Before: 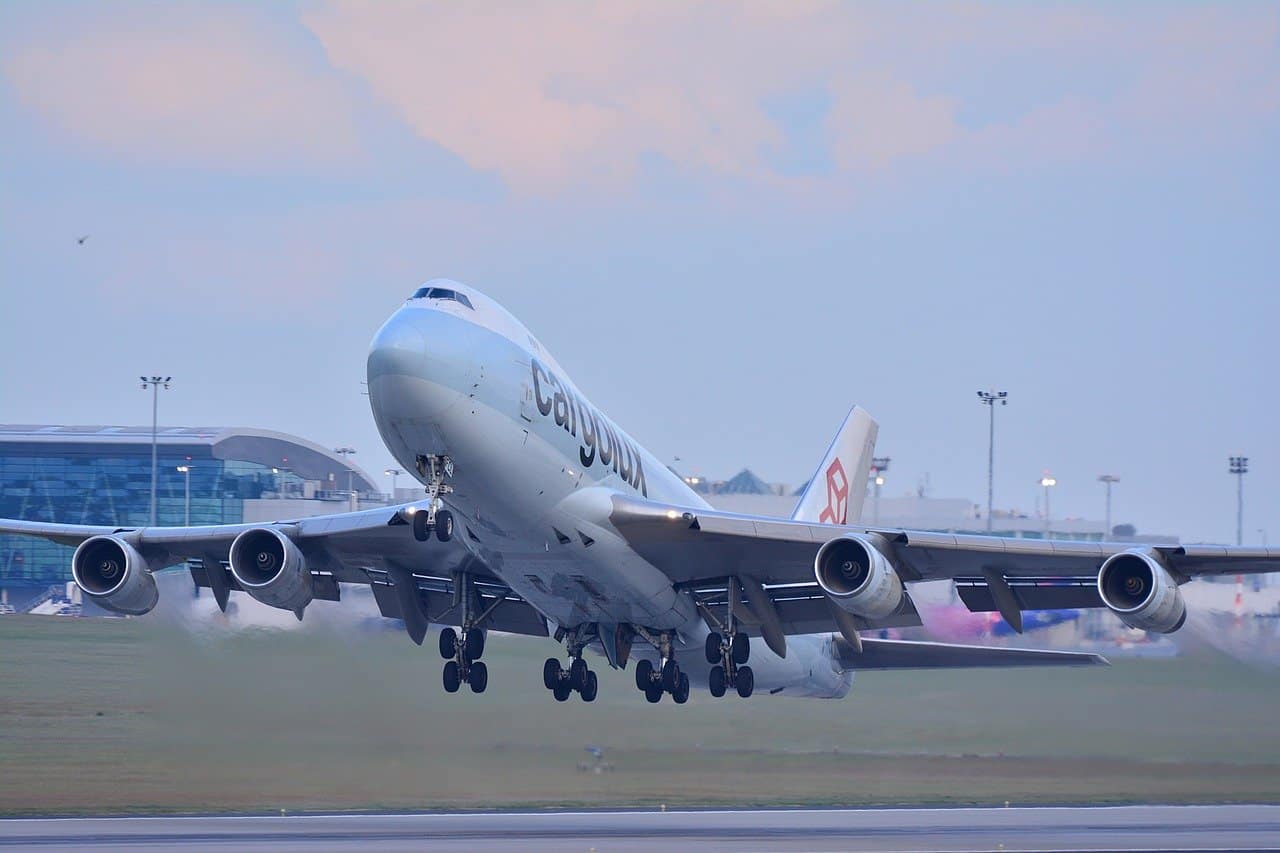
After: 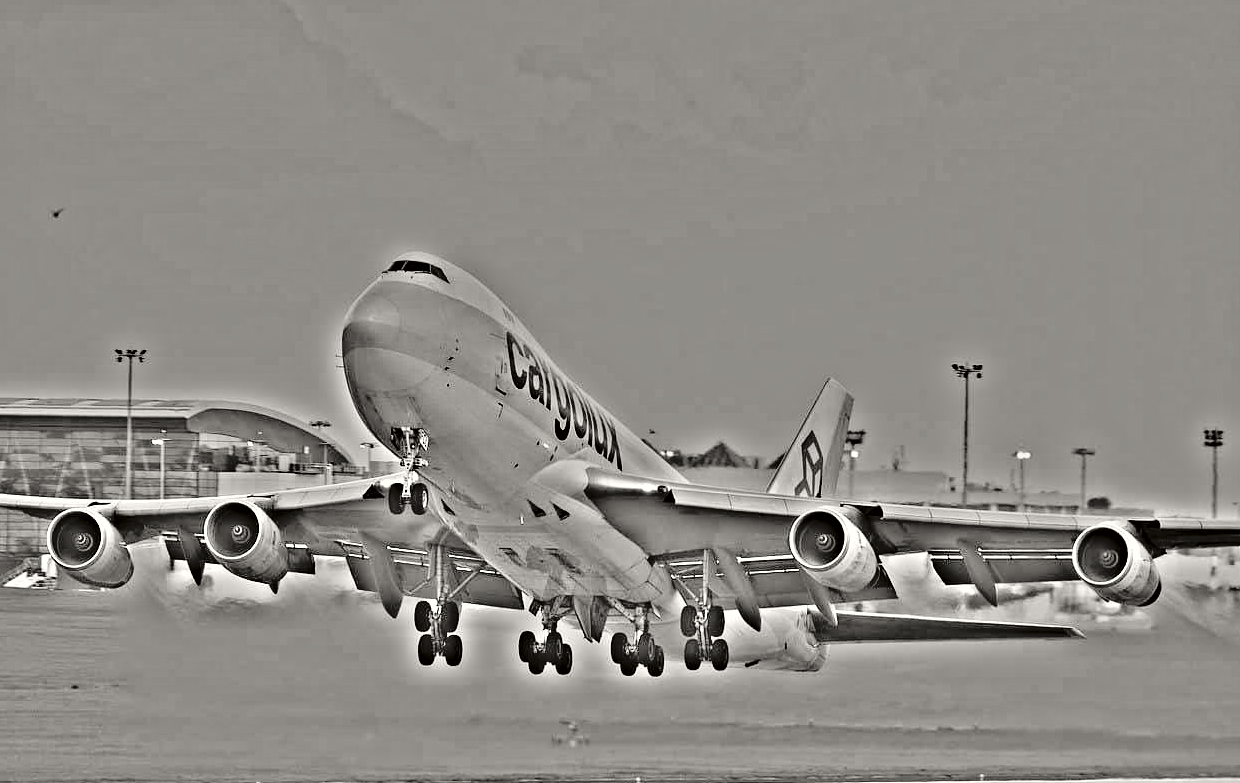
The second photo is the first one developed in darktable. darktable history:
color correction: saturation 1.32
contrast brightness saturation: contrast 0.1, saturation -0.3
crop: left 1.964%, top 3.251%, right 1.122%, bottom 4.933%
color balance: contrast fulcrum 17.78%
highpass: on, module defaults
tone curve: curves: ch0 [(0, 0) (0.058, 0.039) (0.168, 0.123) (0.282, 0.327) (0.45, 0.534) (0.676, 0.751) (0.89, 0.919) (1, 1)]; ch1 [(0, 0) (0.094, 0.081) (0.285, 0.299) (0.385, 0.403) (0.447, 0.455) (0.495, 0.496) (0.544, 0.552) (0.589, 0.612) (0.722, 0.728) (1, 1)]; ch2 [(0, 0) (0.257, 0.217) (0.43, 0.421) (0.498, 0.507) (0.531, 0.544) (0.56, 0.579) (0.625, 0.66) (1, 1)], color space Lab, independent channels, preserve colors none
exposure: exposure 0.2 EV, compensate highlight preservation false
